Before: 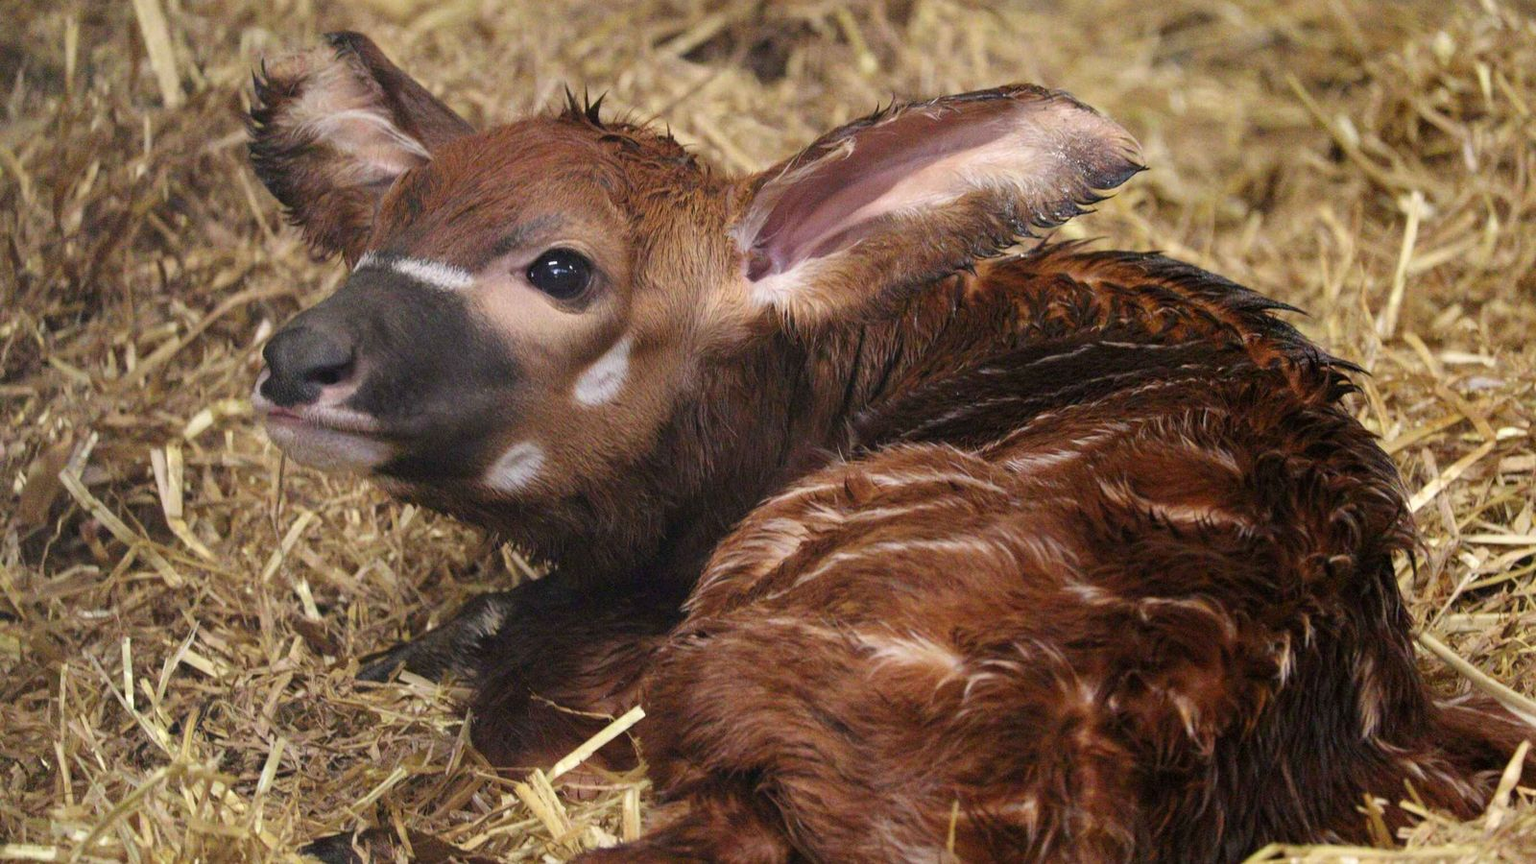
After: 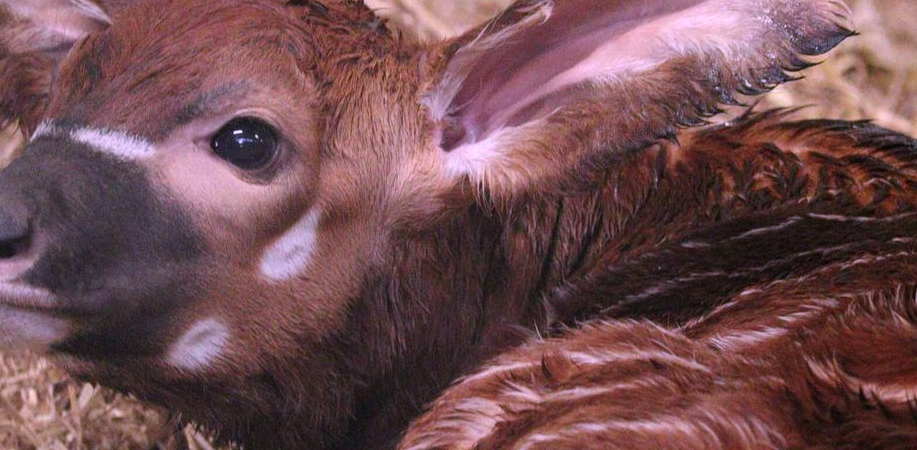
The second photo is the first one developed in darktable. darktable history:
crop: left 21.154%, top 15.888%, right 21.507%, bottom 34.072%
color correction: highlights a* 15.09, highlights b* -24.37
